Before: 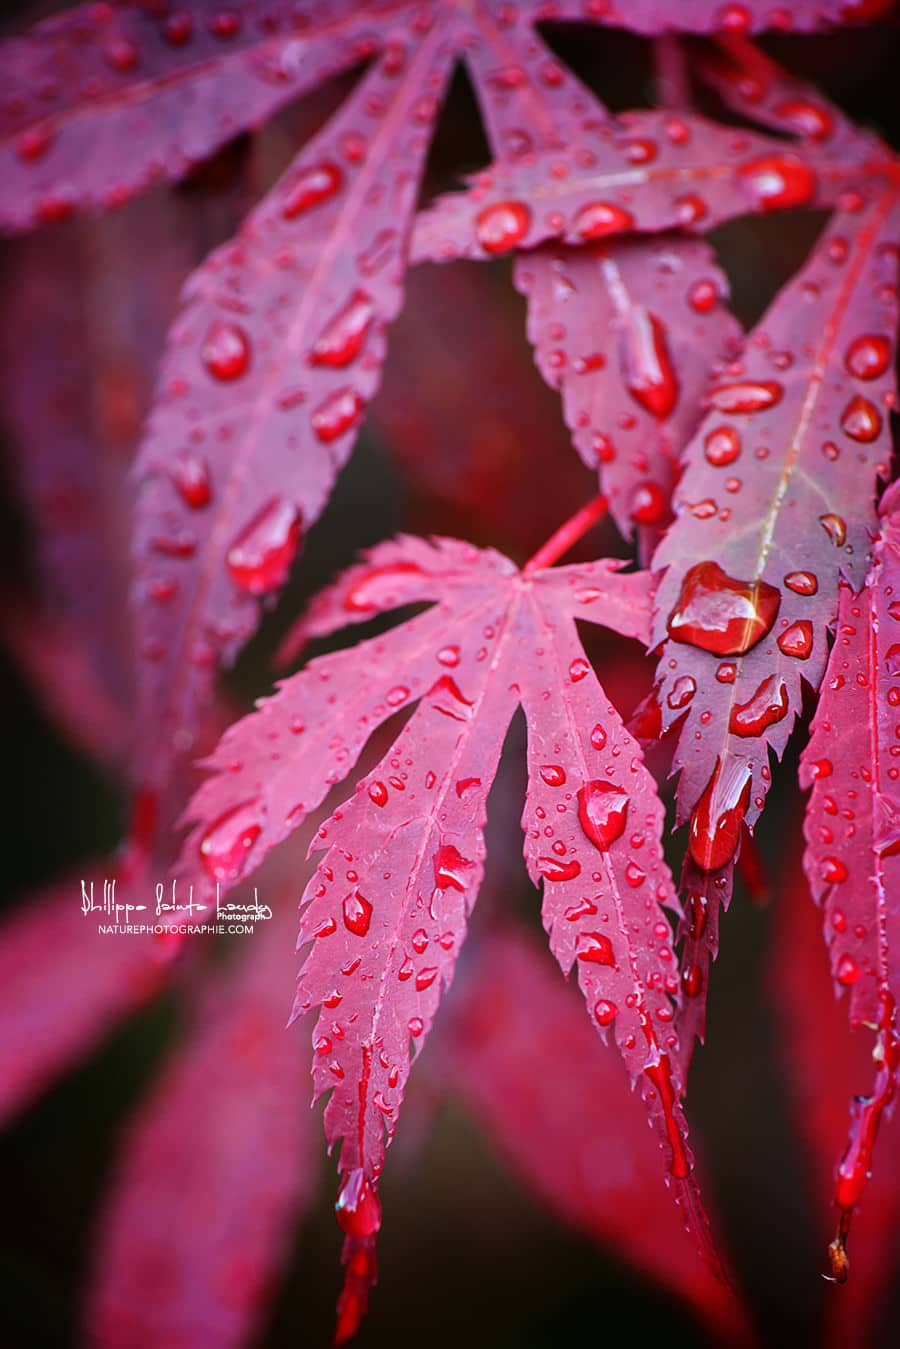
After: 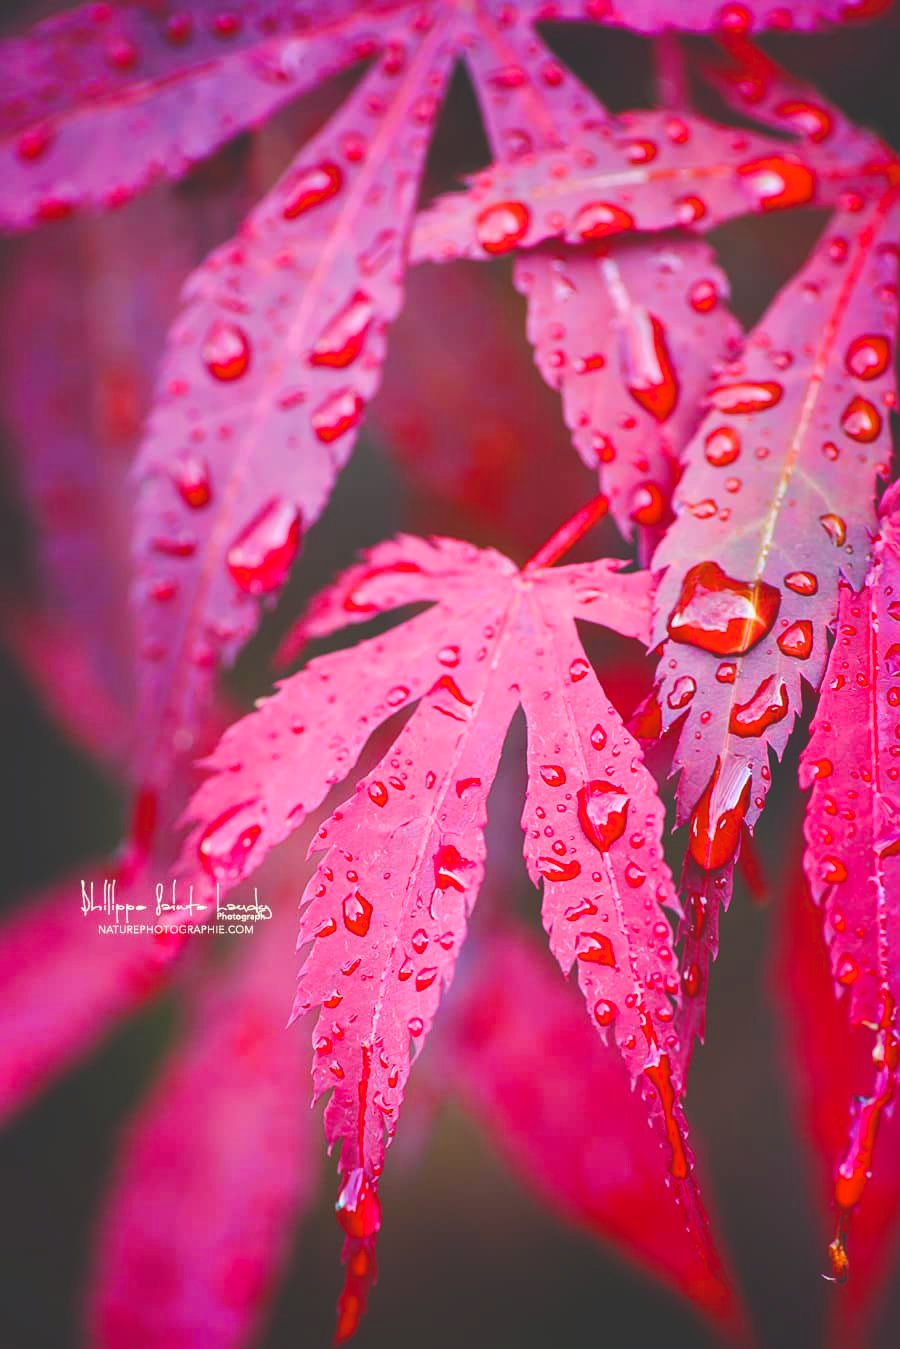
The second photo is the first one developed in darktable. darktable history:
color balance rgb: shadows lift › chroma 3%, shadows lift › hue 280.8°, power › hue 330°, highlights gain › chroma 3%, highlights gain › hue 75.6°, global offset › luminance 1.5%, perceptual saturation grading › global saturation 20%, perceptual saturation grading › highlights -25%, perceptual saturation grading › shadows 50%, global vibrance 30%
contrast brightness saturation: brightness 0.15
